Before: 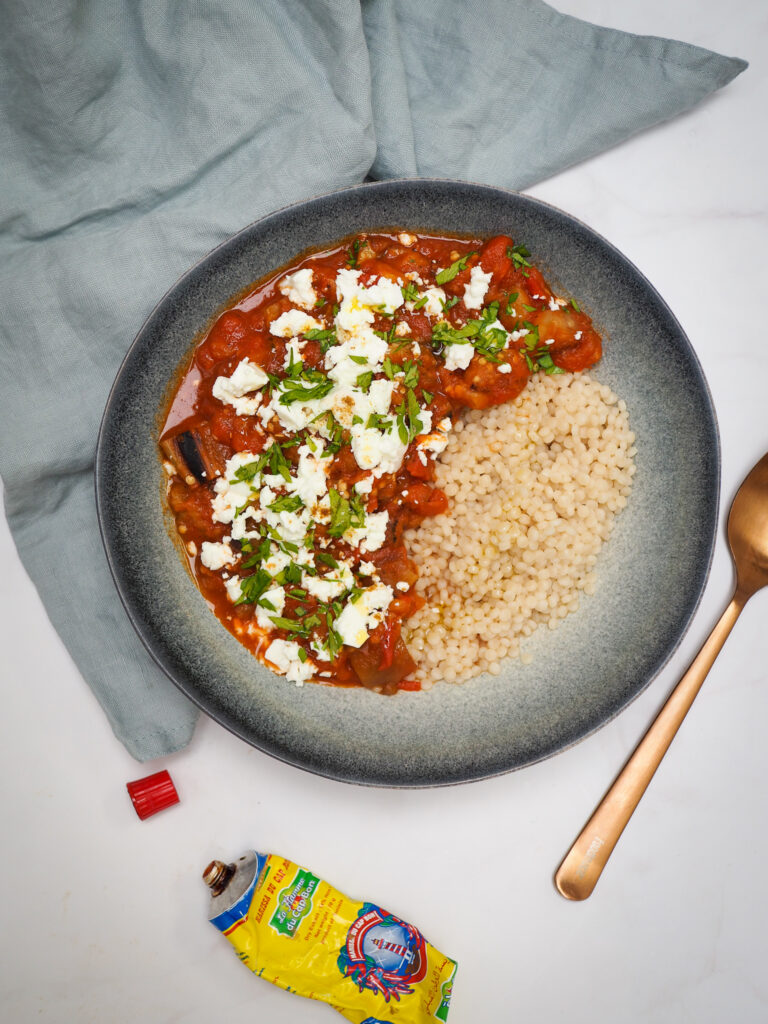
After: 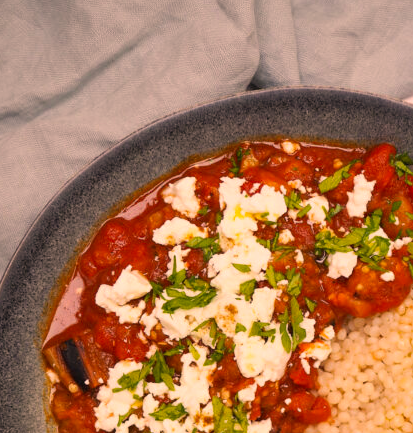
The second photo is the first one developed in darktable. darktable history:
crop: left 15.306%, top 9.065%, right 30.789%, bottom 48.638%
color correction: highlights a* 21.16, highlights b* 19.61
